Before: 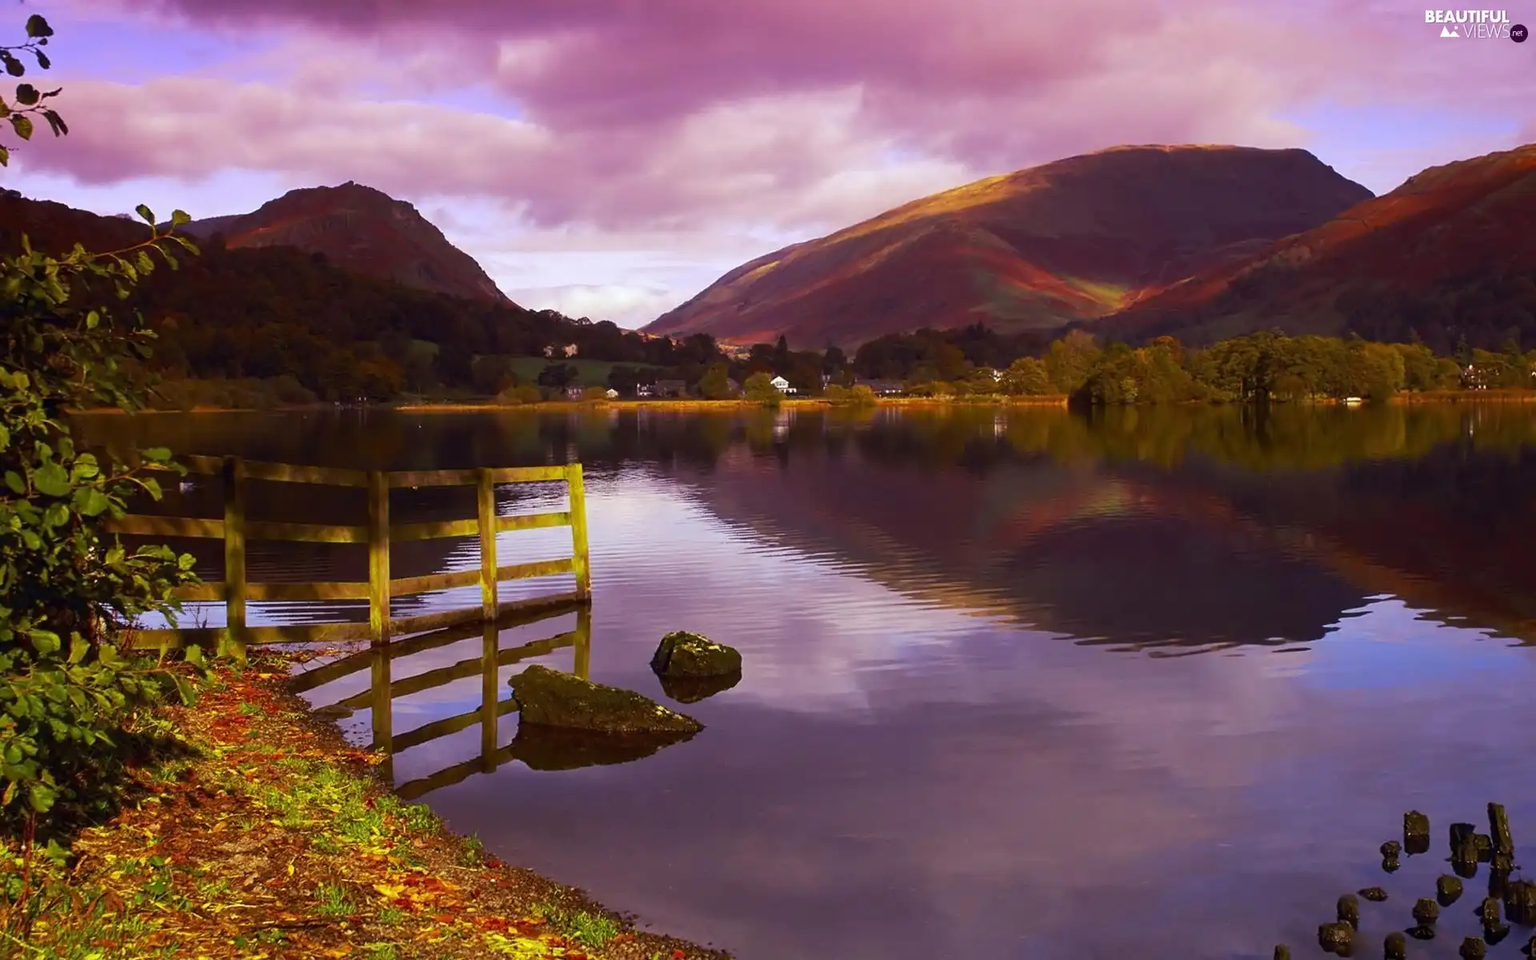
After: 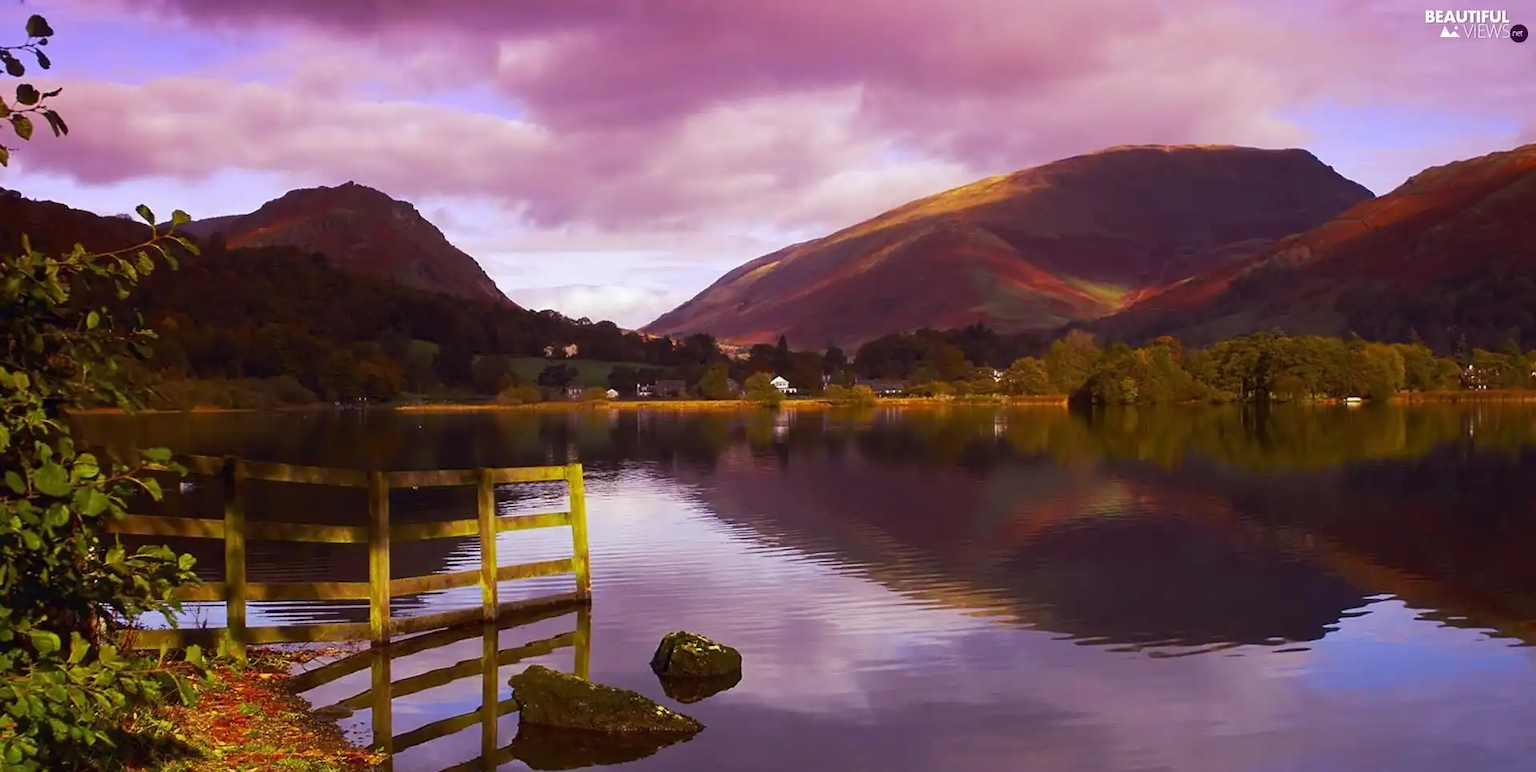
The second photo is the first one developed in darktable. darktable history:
crop: bottom 19.536%
